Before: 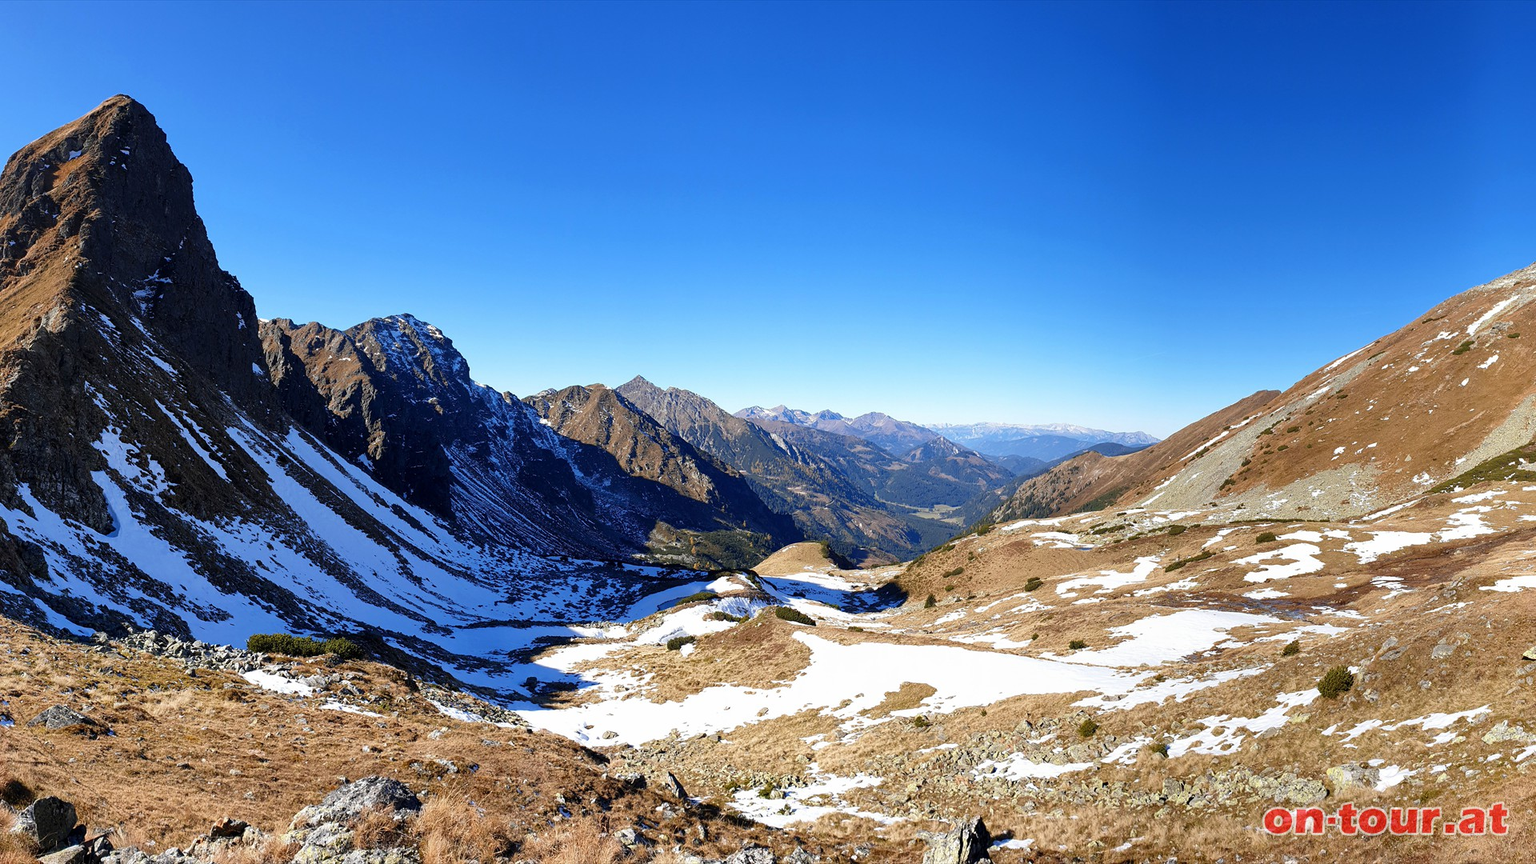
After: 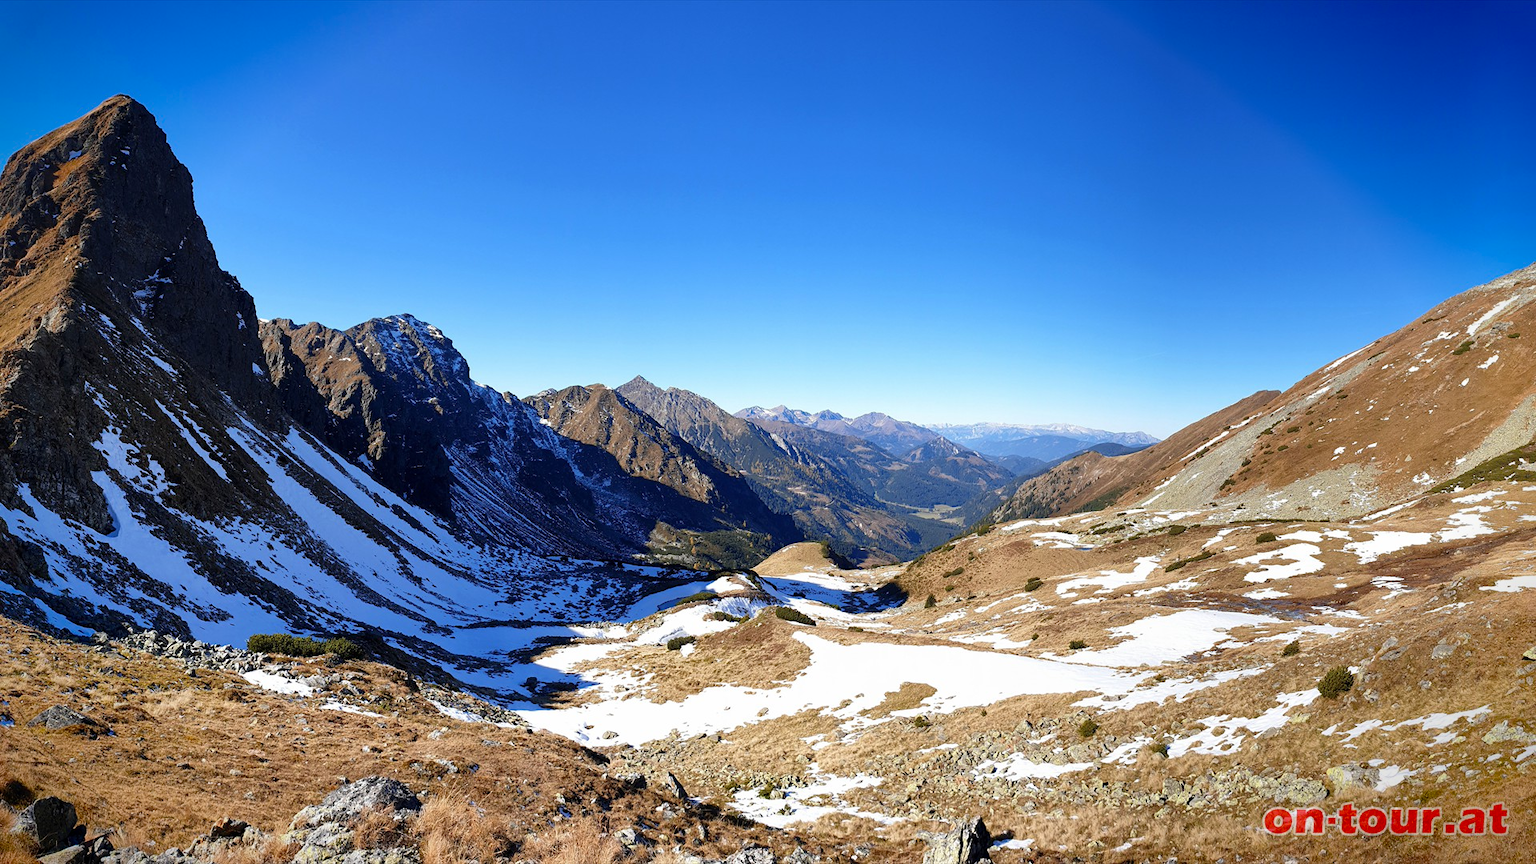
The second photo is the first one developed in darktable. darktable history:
vignetting: fall-off start 90.5%, fall-off radius 39.26%, saturation 0.386, width/height ratio 1.227, shape 1.29
